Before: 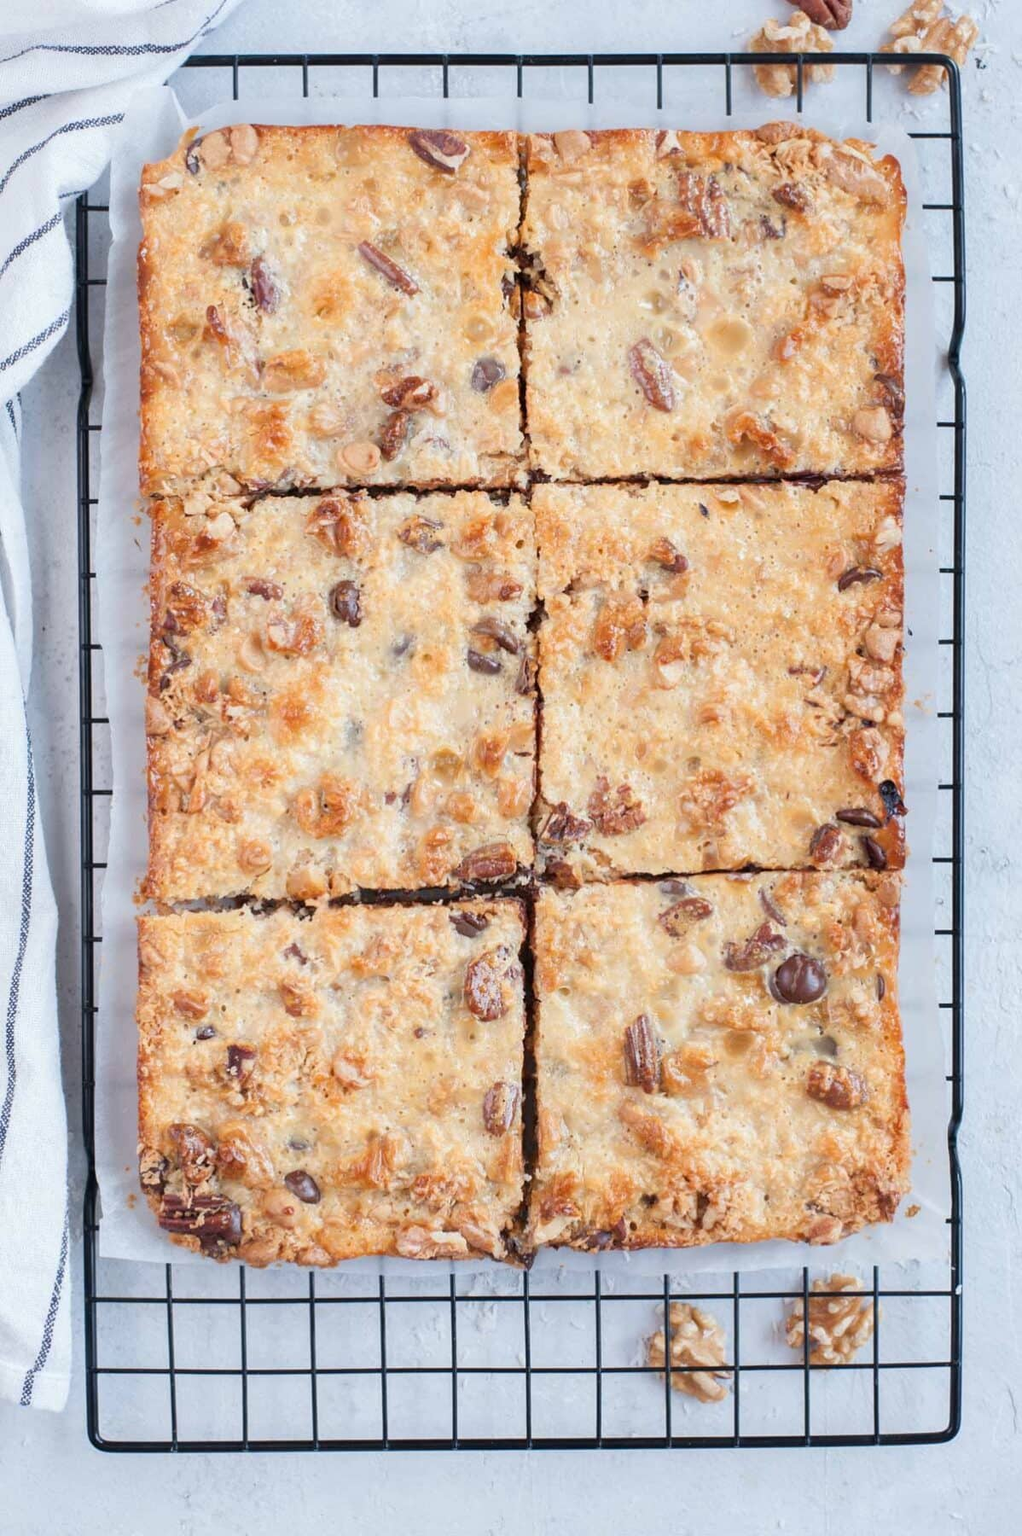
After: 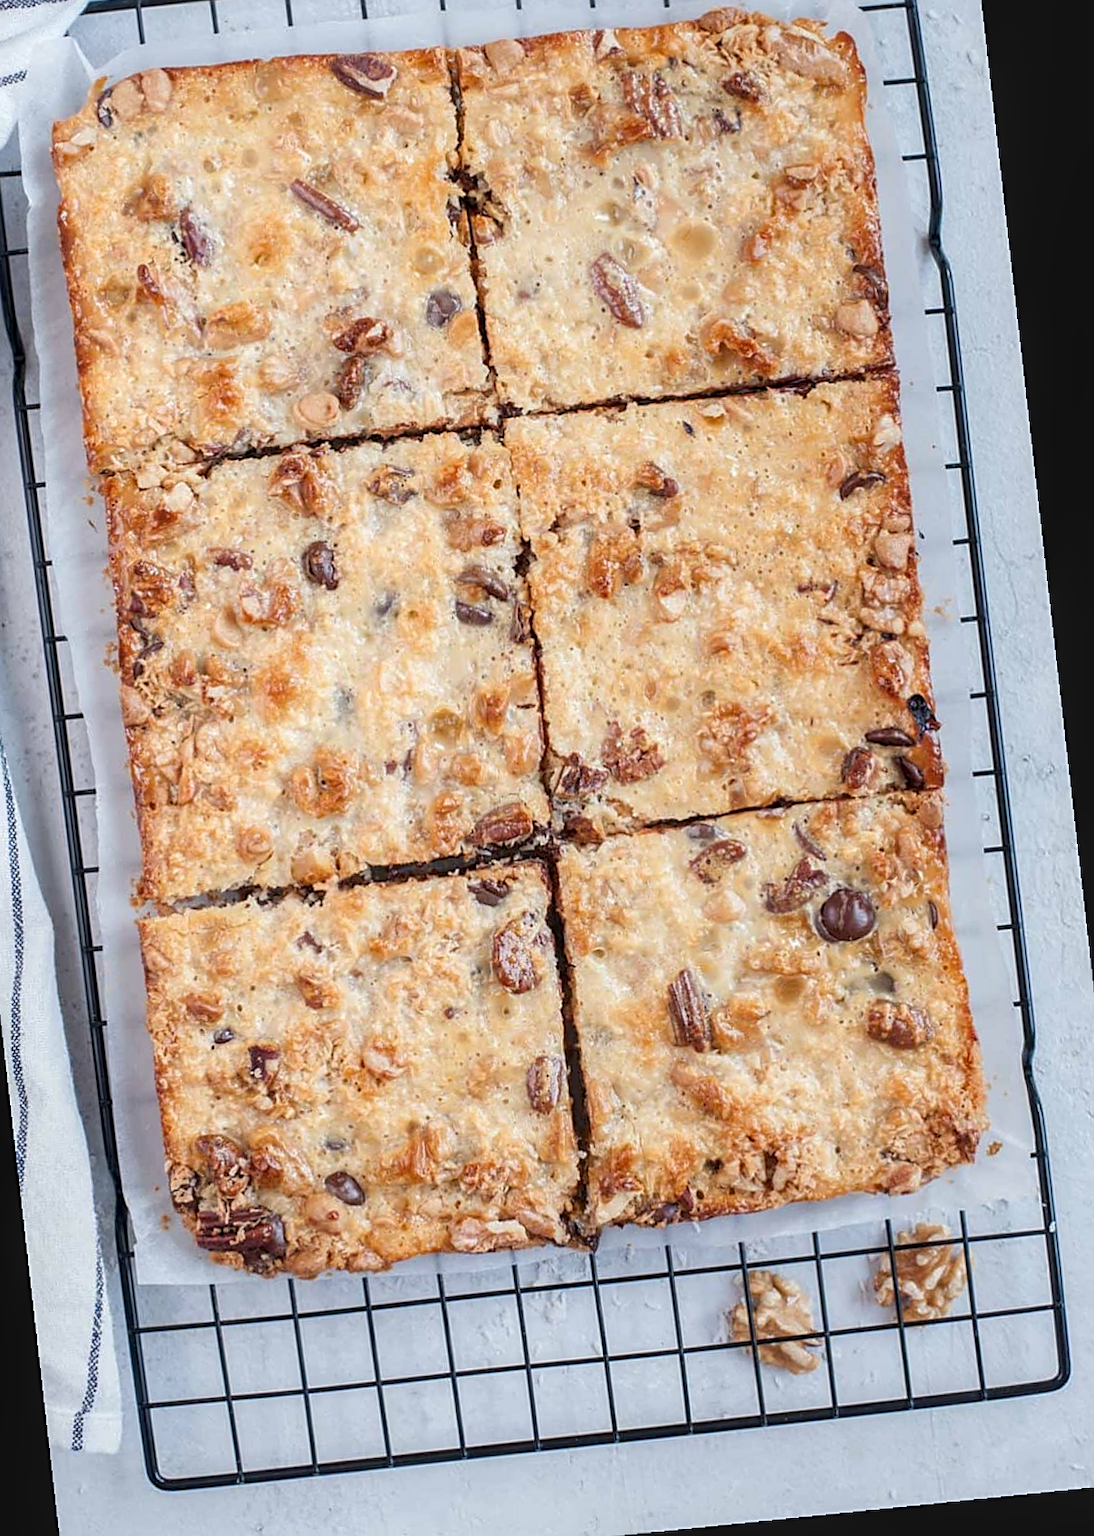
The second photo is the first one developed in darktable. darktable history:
rotate and perspective: rotation -4.2°, shear 0.006, automatic cropping off
crop and rotate: angle 1.96°, left 5.673%, top 5.673%
sharpen: on, module defaults
local contrast: on, module defaults
